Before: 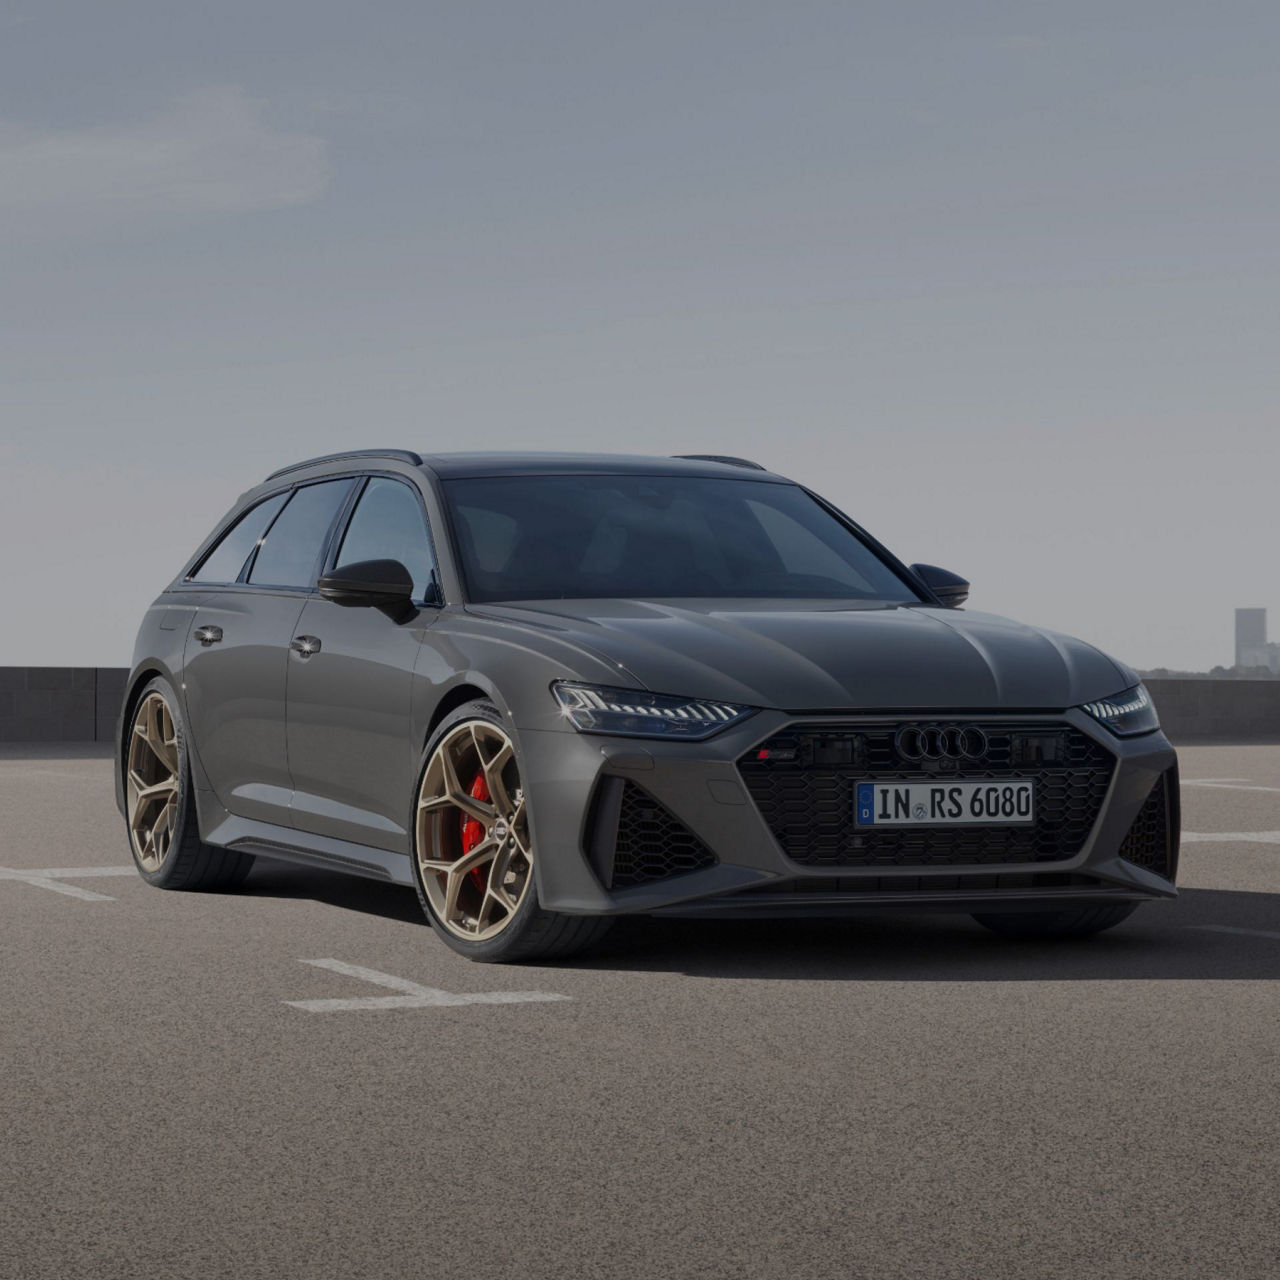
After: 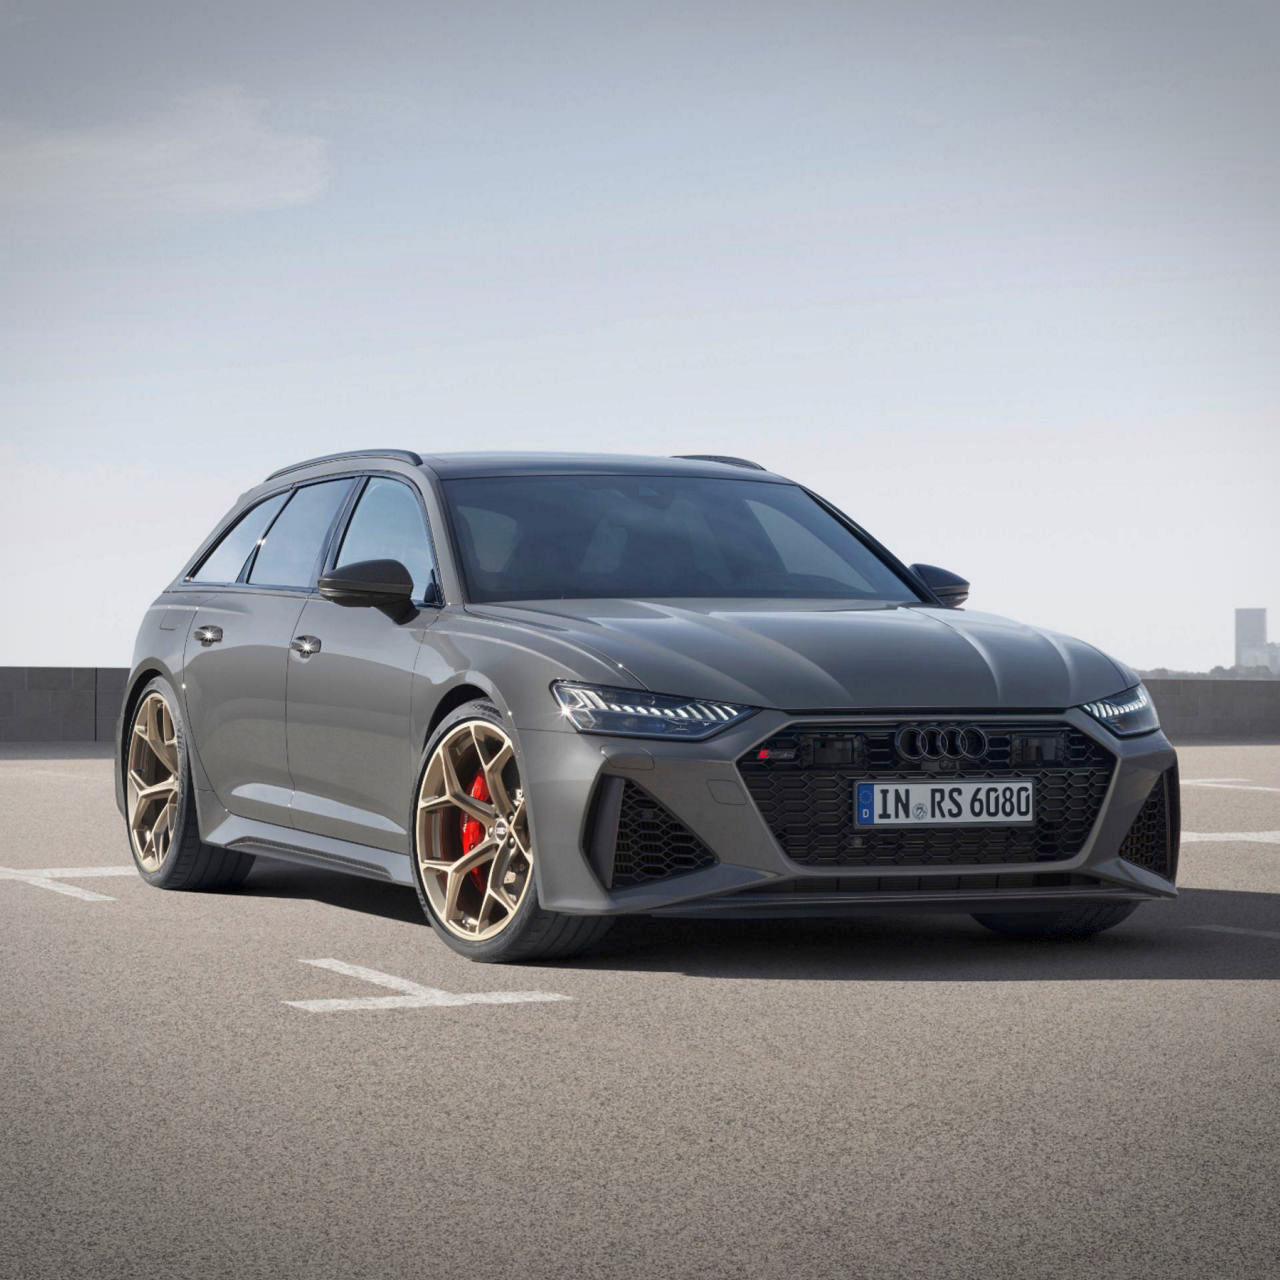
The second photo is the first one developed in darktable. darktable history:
vignetting: fall-off start 85.55%, fall-off radius 79.55%, brightness -0.464, saturation -0.297, width/height ratio 1.219, dithering 8-bit output, unbound false
exposure: black level correction 0, exposure 1.1 EV, compensate highlight preservation false
